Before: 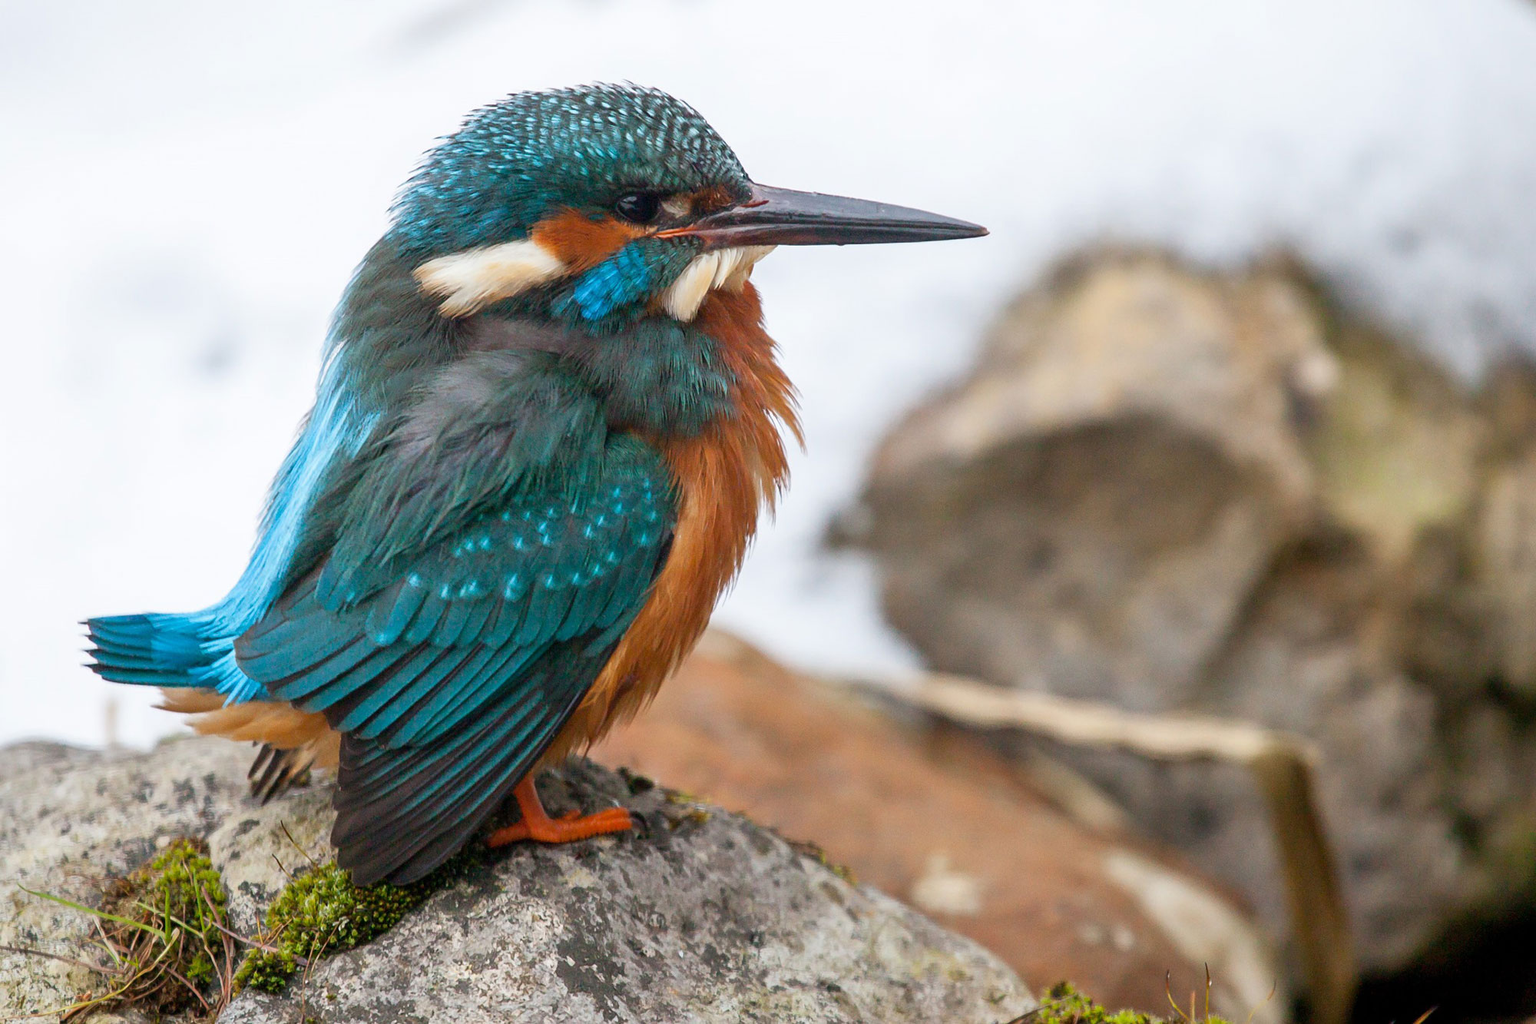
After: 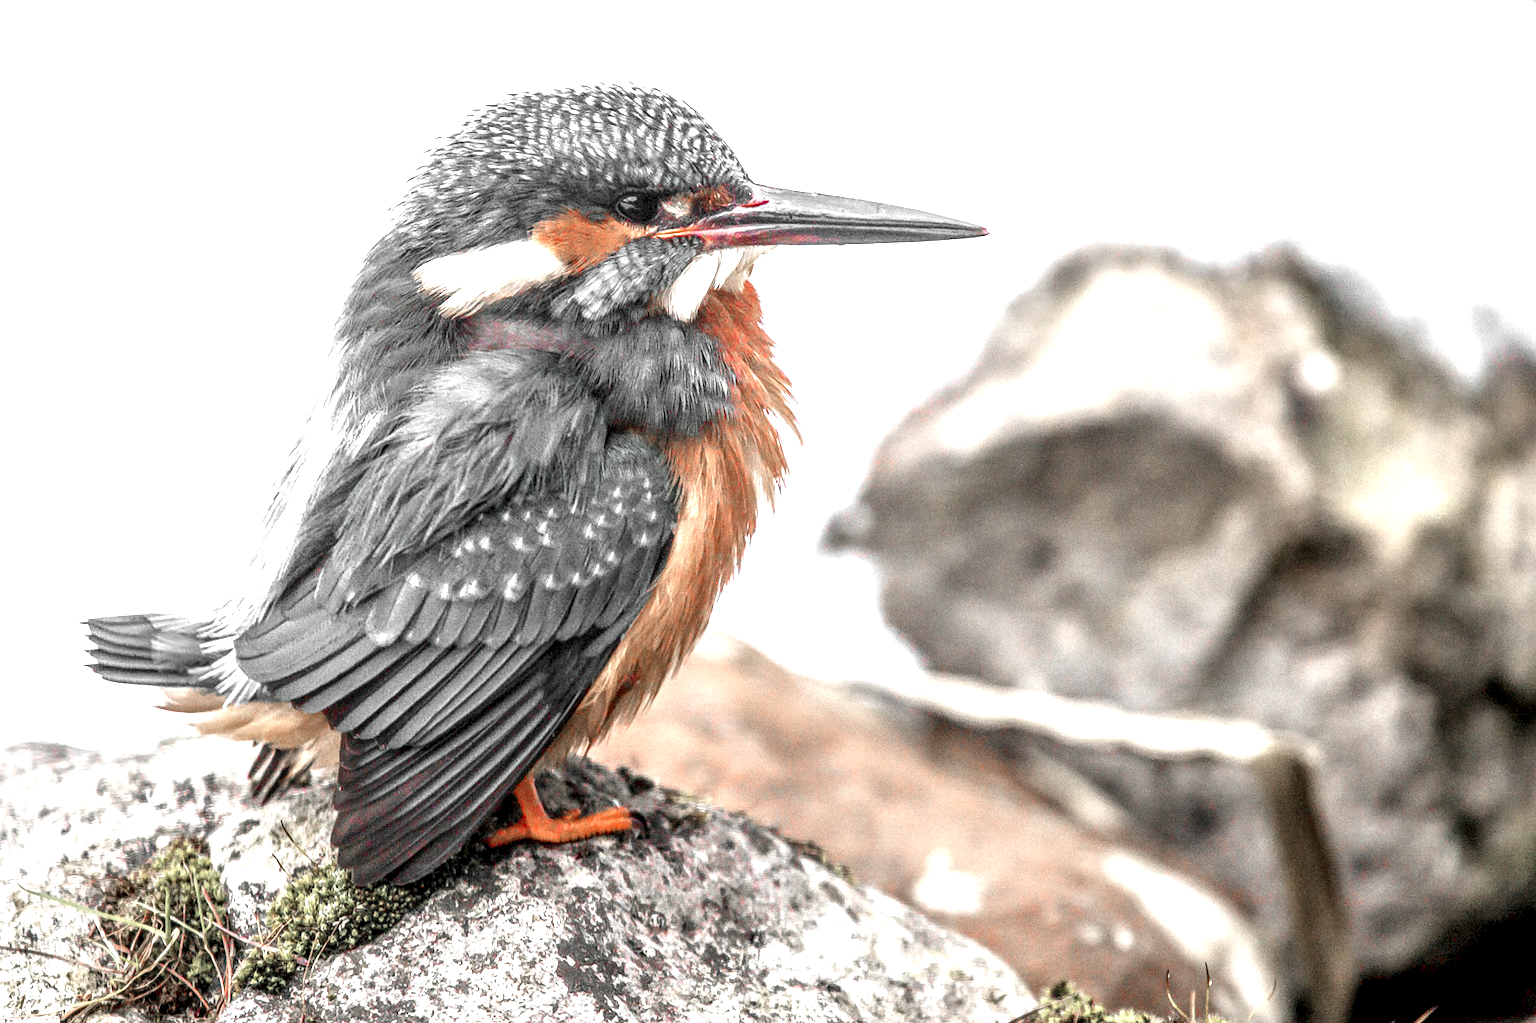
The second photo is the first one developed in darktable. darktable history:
exposure: black level correction 0, exposure 1.1 EV, compensate exposure bias true, compensate highlight preservation false
local contrast: highlights 0%, shadows 0%, detail 182%
color zones: curves: ch1 [(0, 0.831) (0.08, 0.771) (0.157, 0.268) (0.241, 0.207) (0.562, -0.005) (0.714, -0.013) (0.876, 0.01) (1, 0.831)]
